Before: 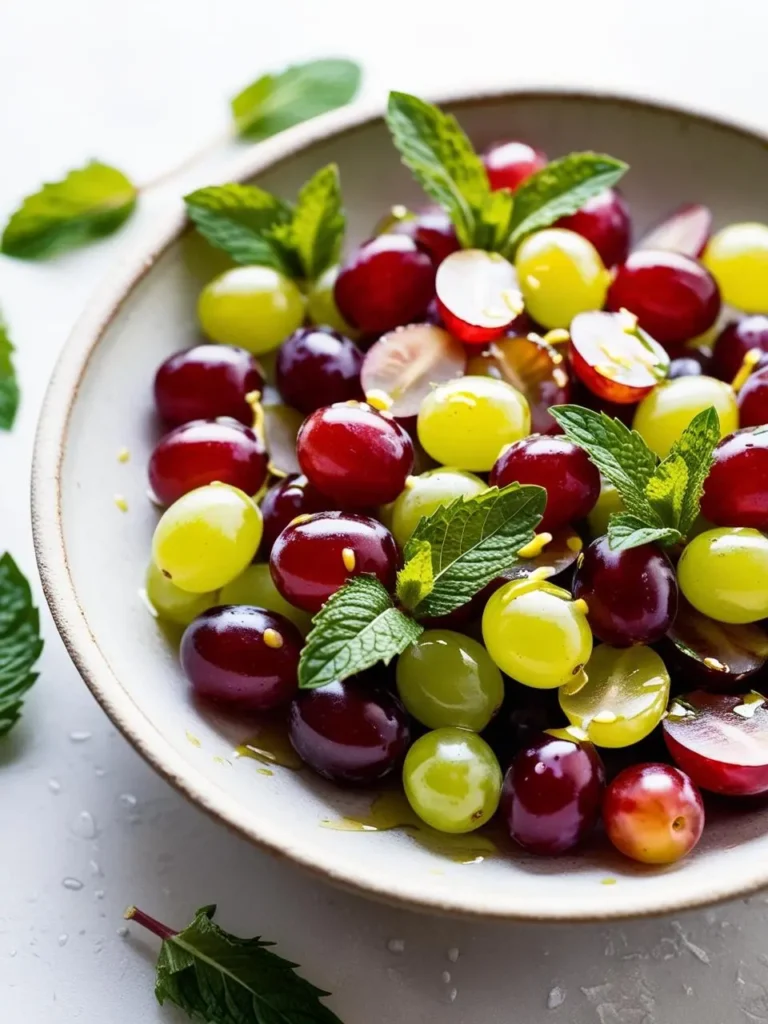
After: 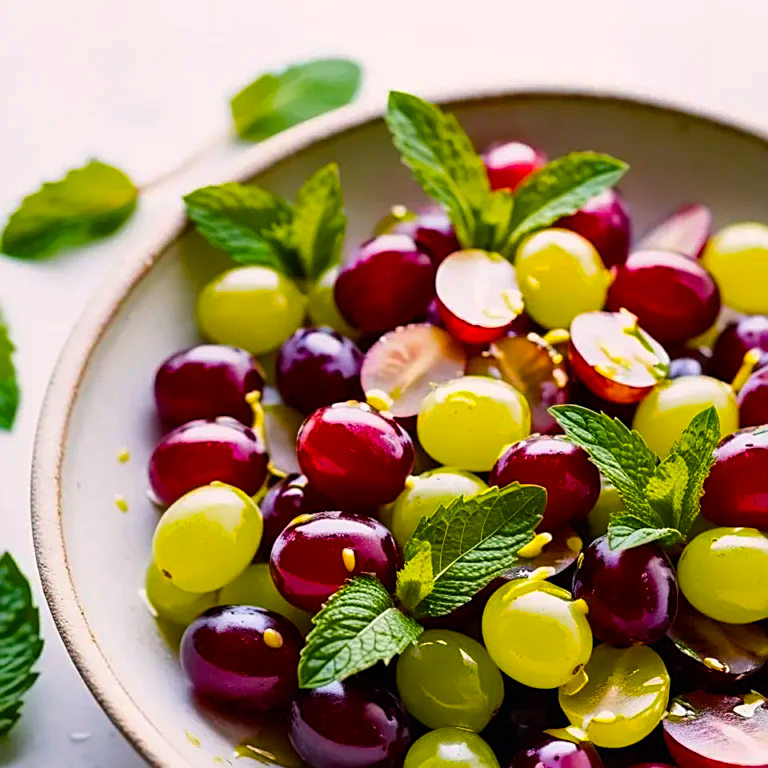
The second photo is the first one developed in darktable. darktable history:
color balance rgb: power › hue 172.47°, highlights gain › chroma 0.958%, highlights gain › hue 23.73°, white fulcrum 1.01 EV, perceptual saturation grading › global saturation 49.882%, global vibrance 20%
sharpen: on, module defaults
shadows and highlights: shadows -20.19, white point adjustment -1.87, highlights -35.1, highlights color adjustment 39.06%
crop: bottom 24.983%
